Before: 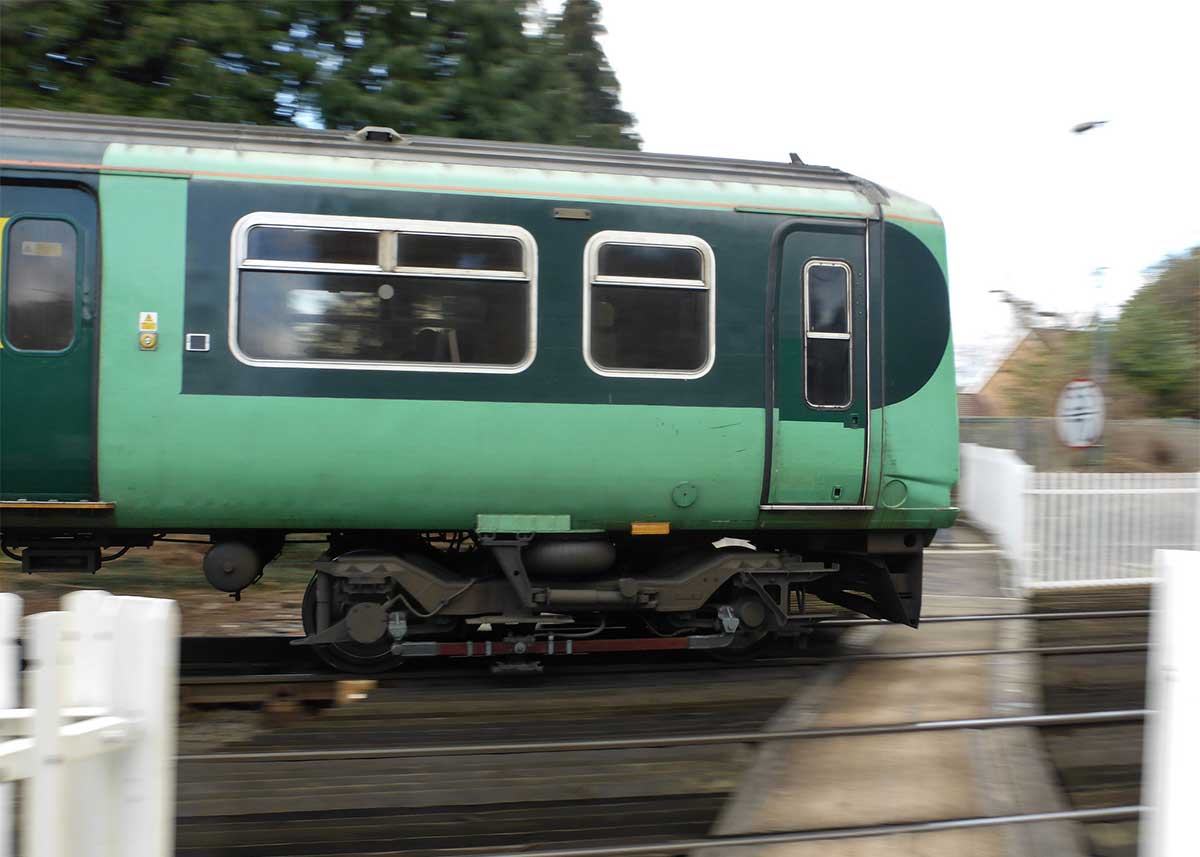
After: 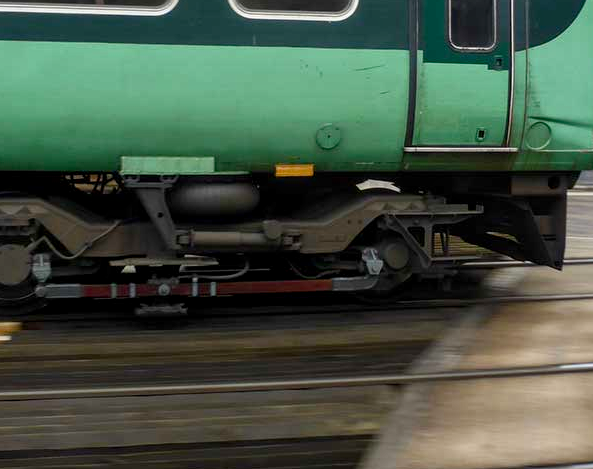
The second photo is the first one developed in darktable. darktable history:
color balance rgb: perceptual saturation grading › global saturation 20%, perceptual saturation grading › highlights -25%, perceptual saturation grading › shadows 25%
local contrast: on, module defaults
crop: left 29.672%, top 41.786%, right 20.851%, bottom 3.487%
